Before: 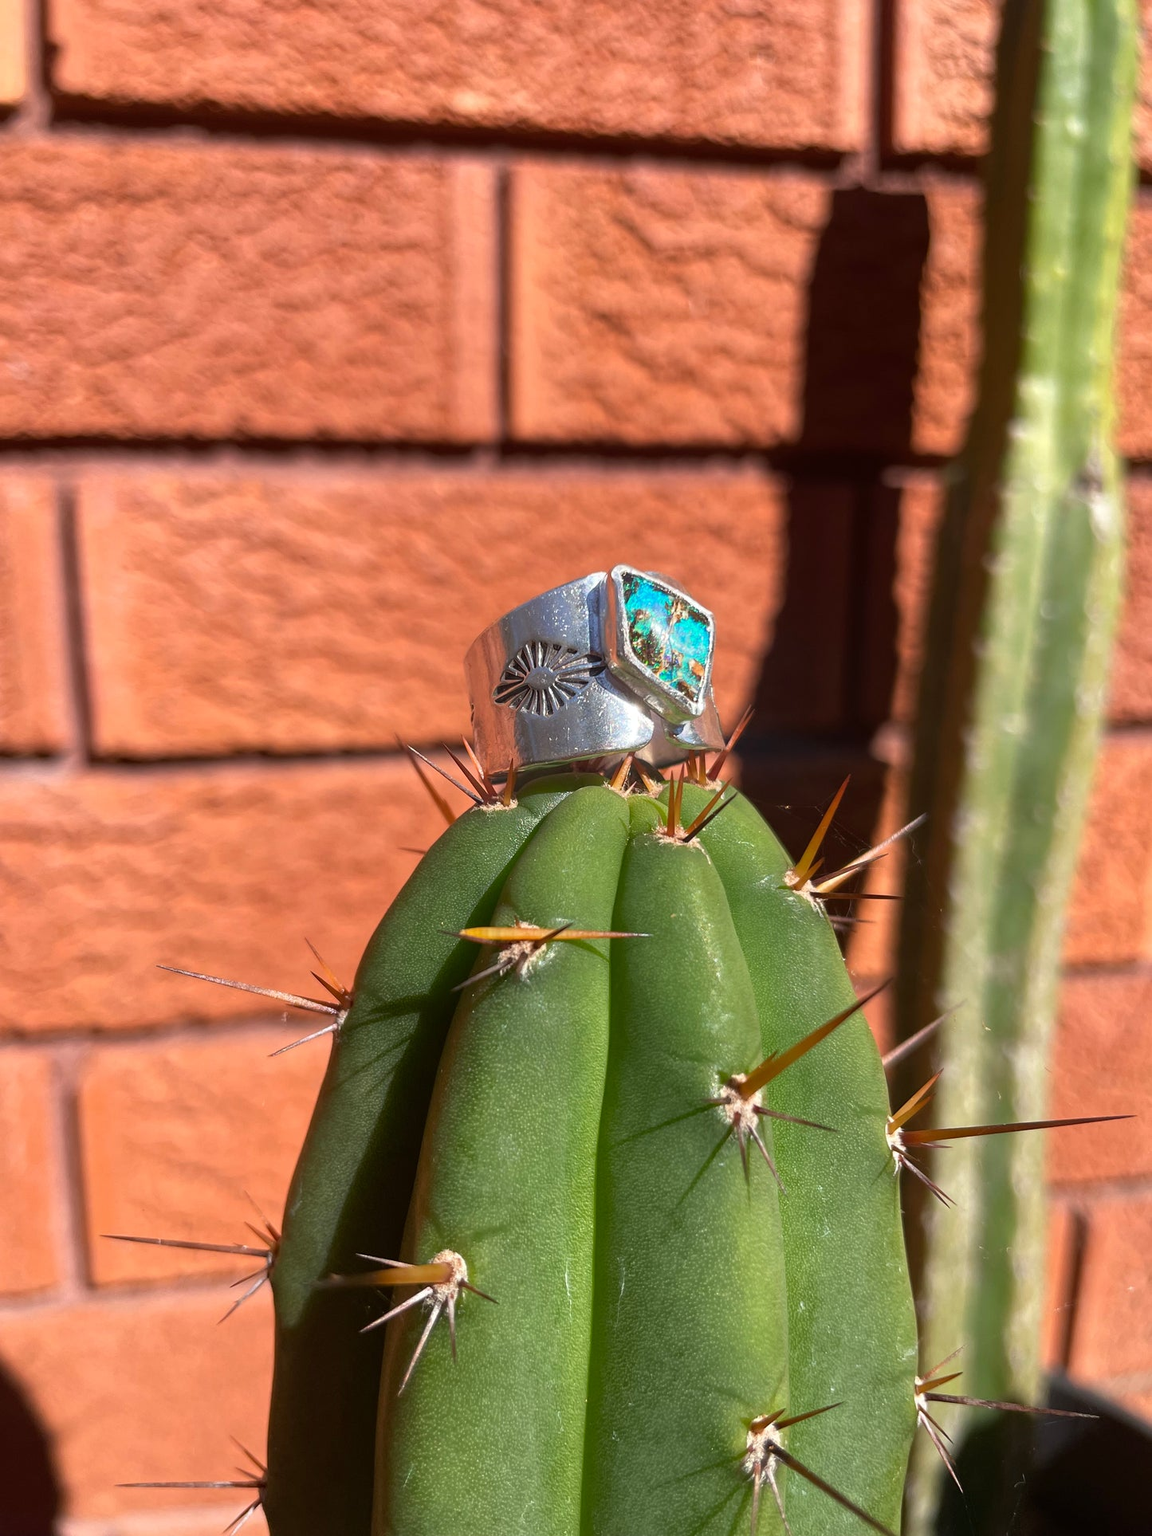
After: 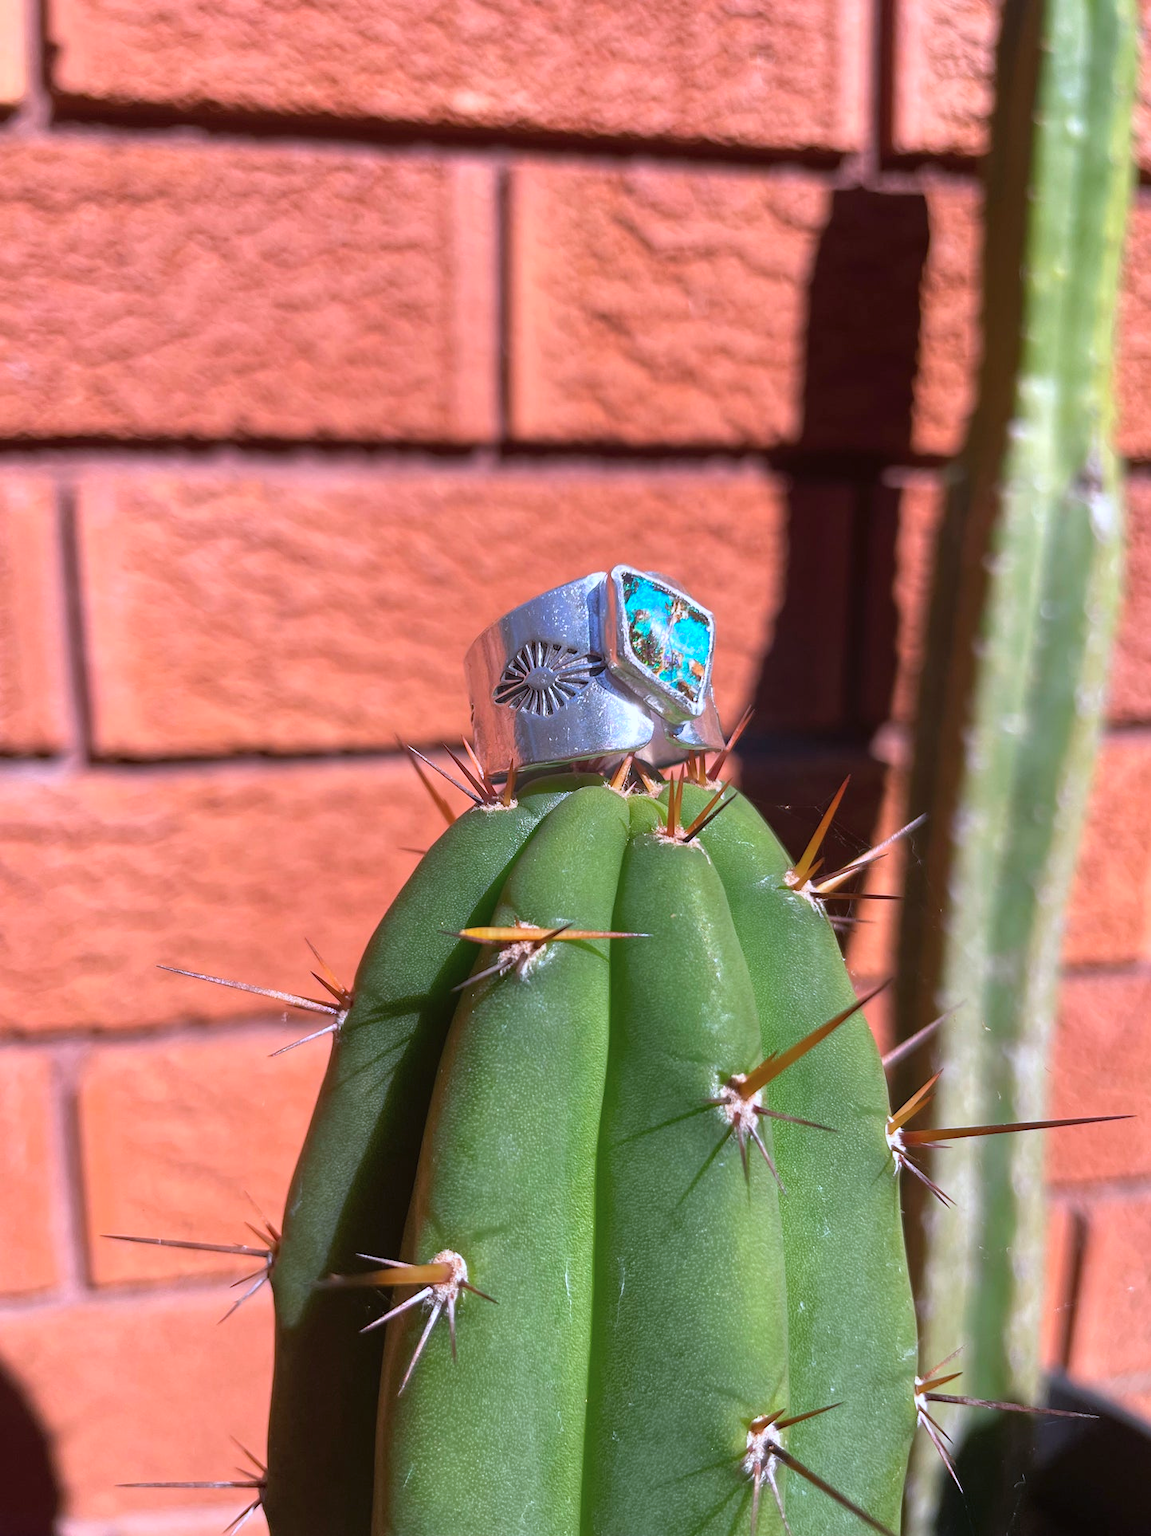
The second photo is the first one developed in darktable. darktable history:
color calibration: illuminant as shot in camera, x 0.379, y 0.396, temperature 4138.76 K
contrast brightness saturation: contrast 0.03, brightness 0.06, saturation 0.13
